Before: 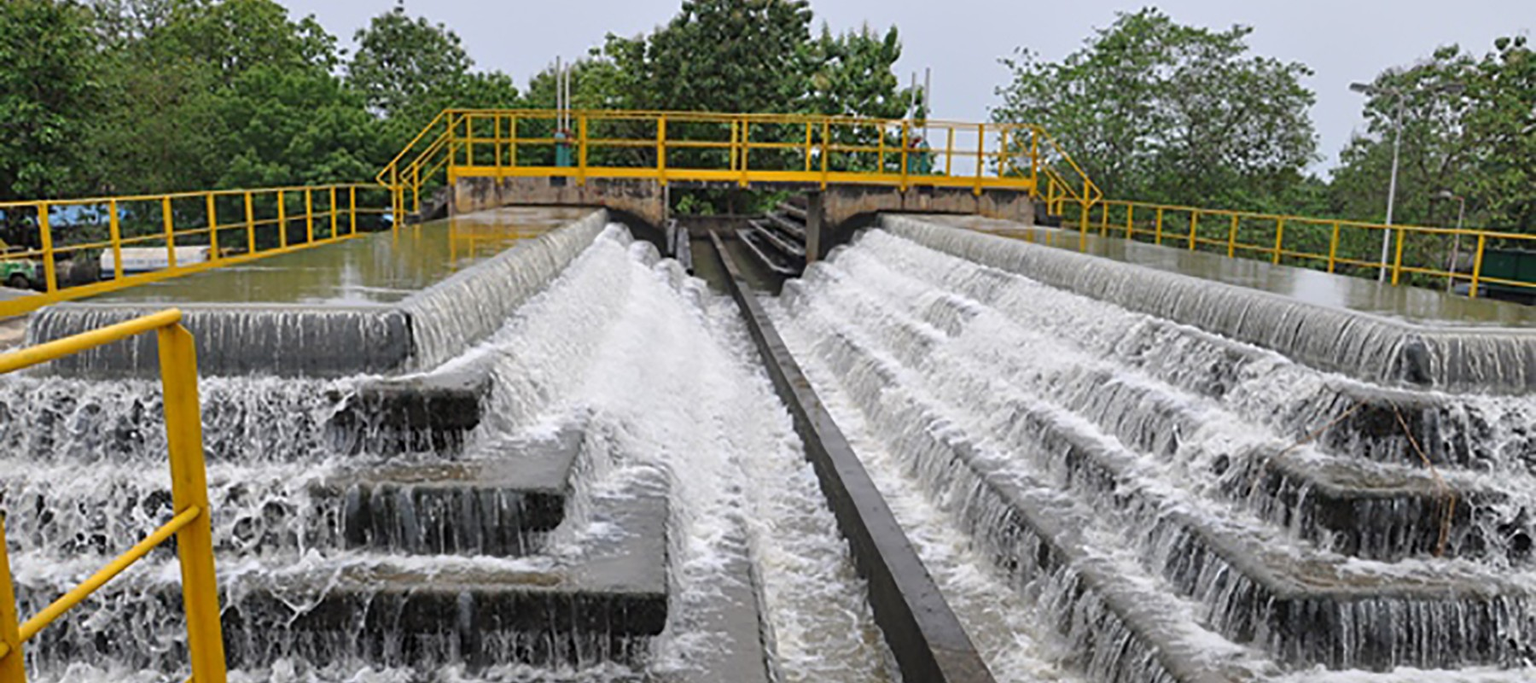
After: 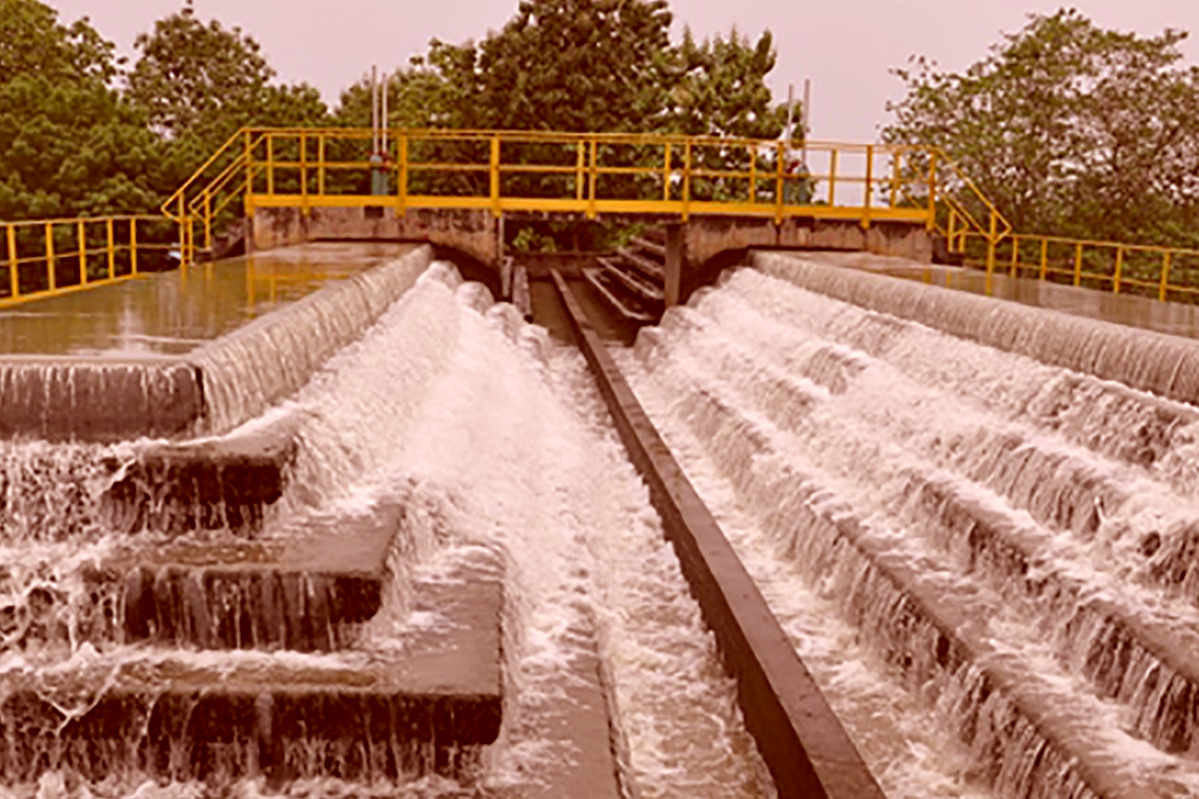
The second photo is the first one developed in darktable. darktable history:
crop and rotate: left 15.599%, right 17.75%
color correction: highlights a* 9.42, highlights b* 8.71, shadows a* 39.86, shadows b* 39.52, saturation 0.804
